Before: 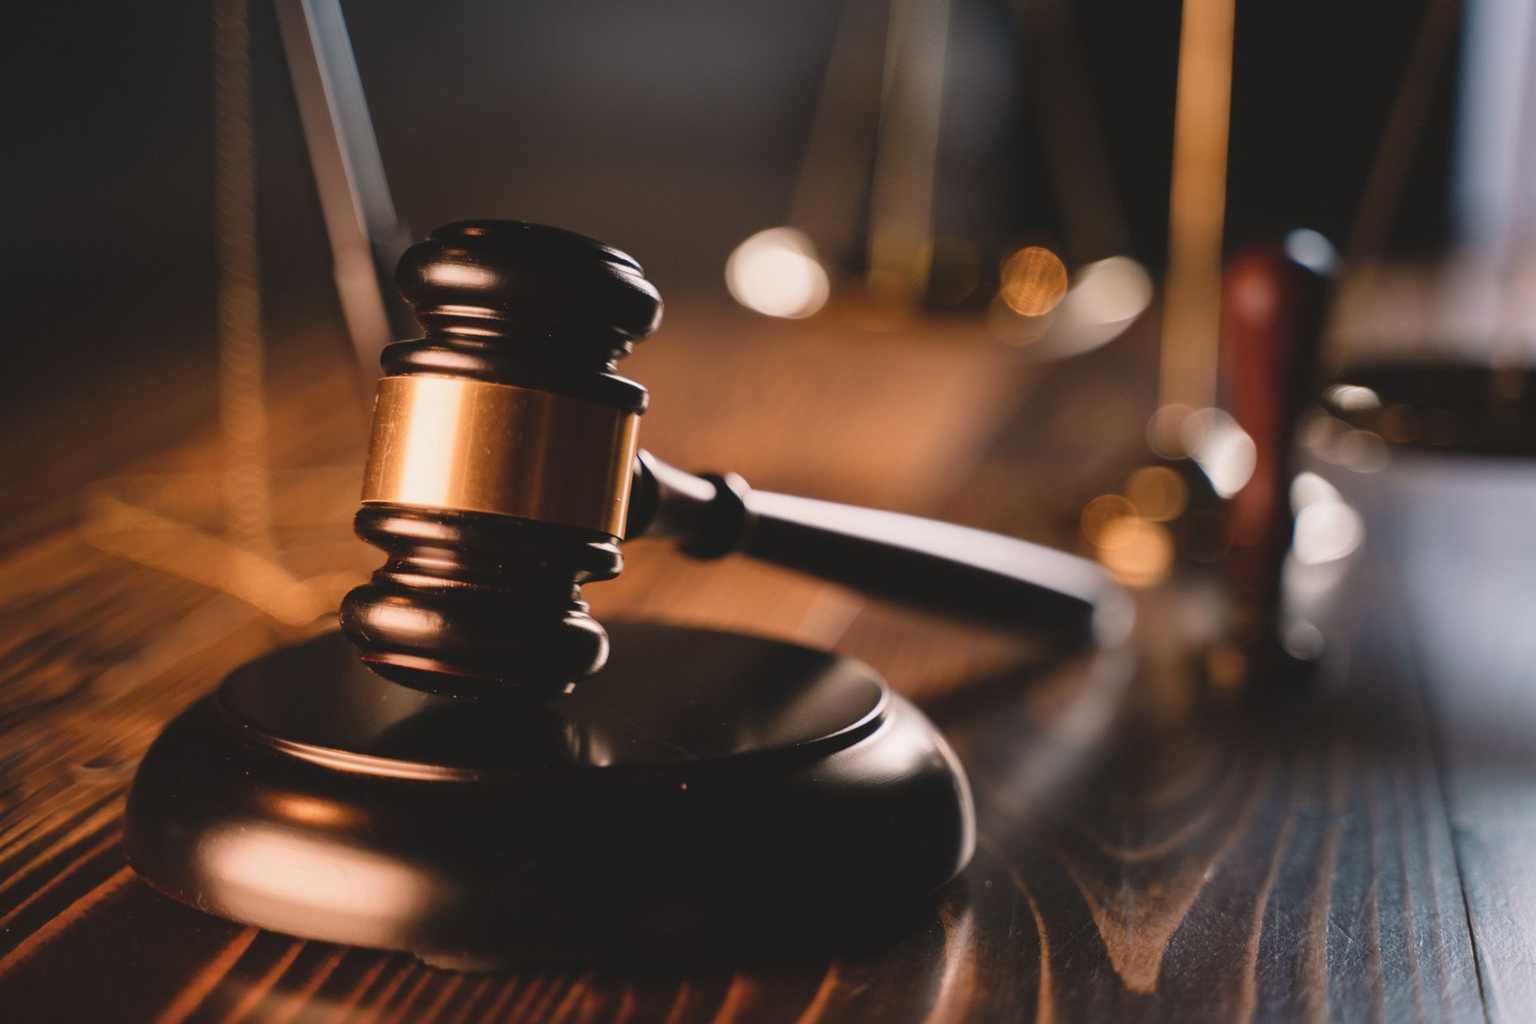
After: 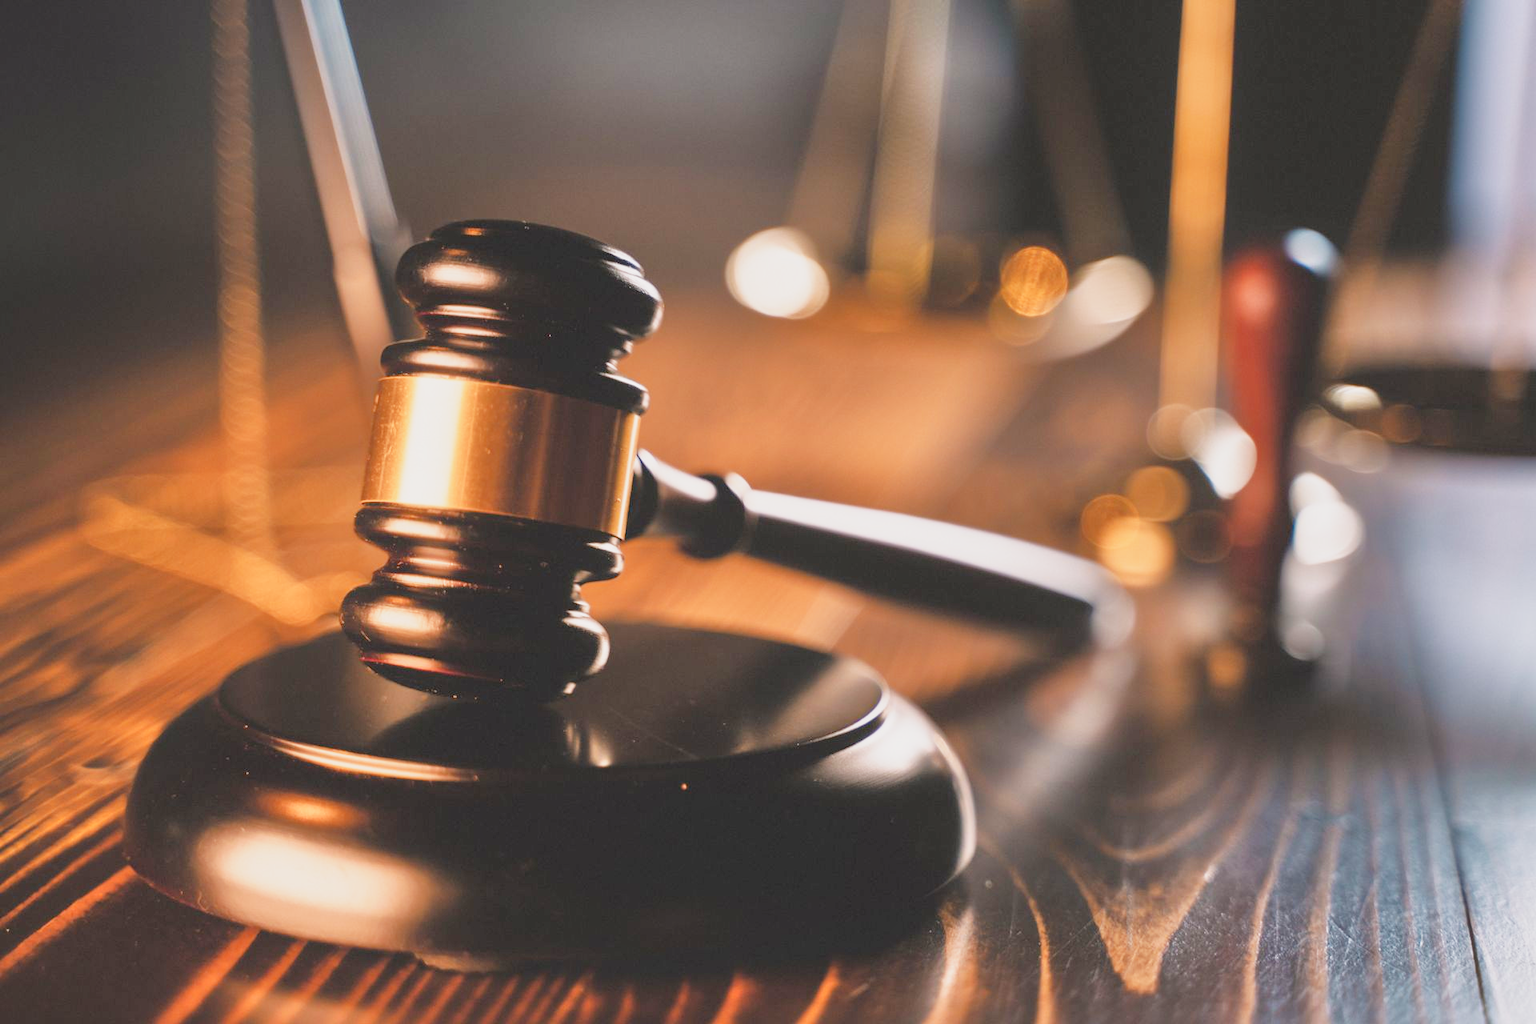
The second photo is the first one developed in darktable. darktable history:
tone equalizer: -7 EV 0.148 EV, -6 EV 0.623 EV, -5 EV 1.12 EV, -4 EV 1.34 EV, -3 EV 1.16 EV, -2 EV 0.6 EV, -1 EV 0.152 EV
base curve: curves: ch0 [(0, 0) (0.088, 0.125) (0.176, 0.251) (0.354, 0.501) (0.613, 0.749) (1, 0.877)], preserve colors none
